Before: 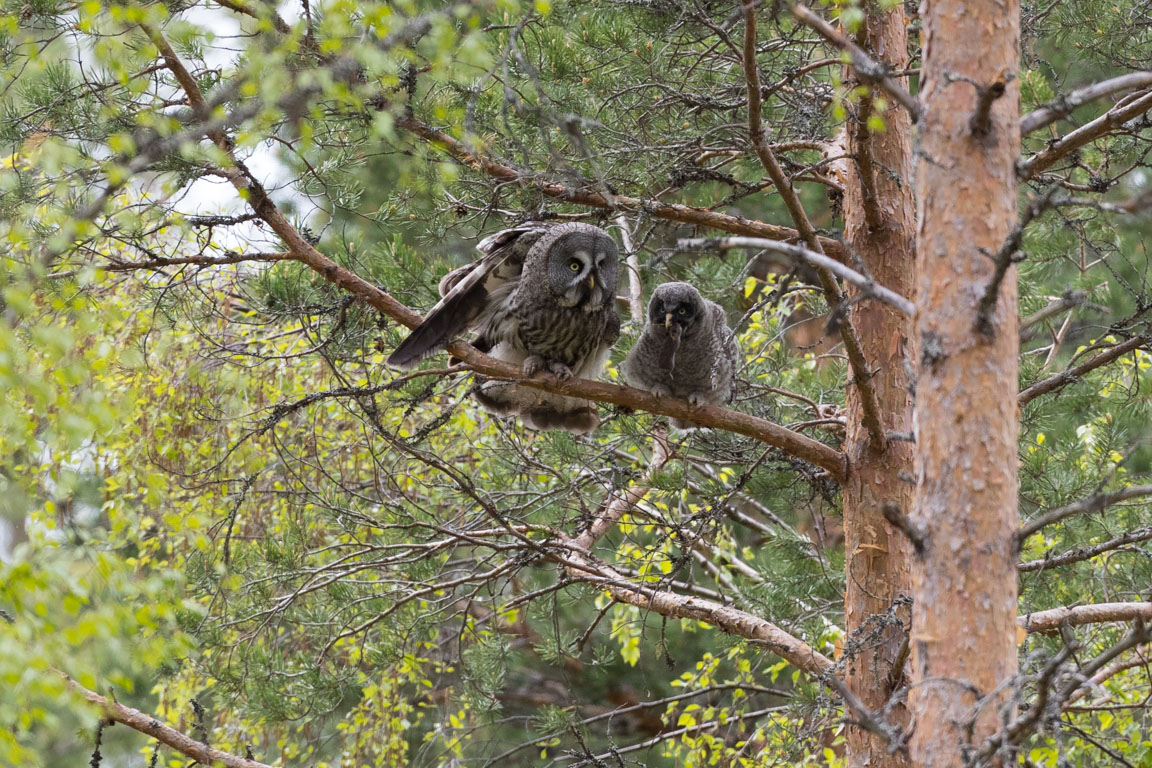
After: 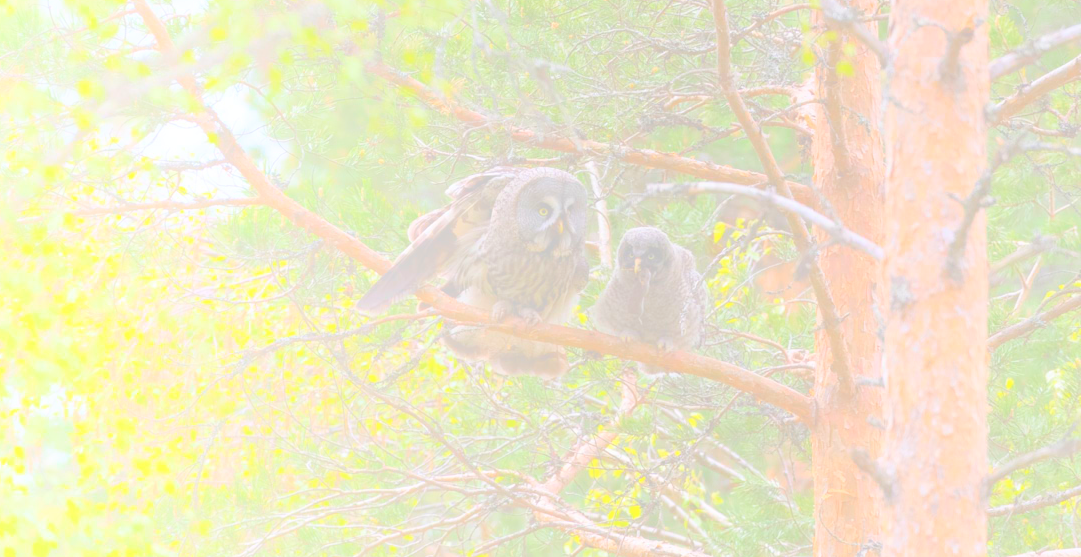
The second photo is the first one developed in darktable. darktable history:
crop: left 2.737%, top 7.287%, right 3.421%, bottom 20.179%
bloom: size 70%, threshold 25%, strength 70%
